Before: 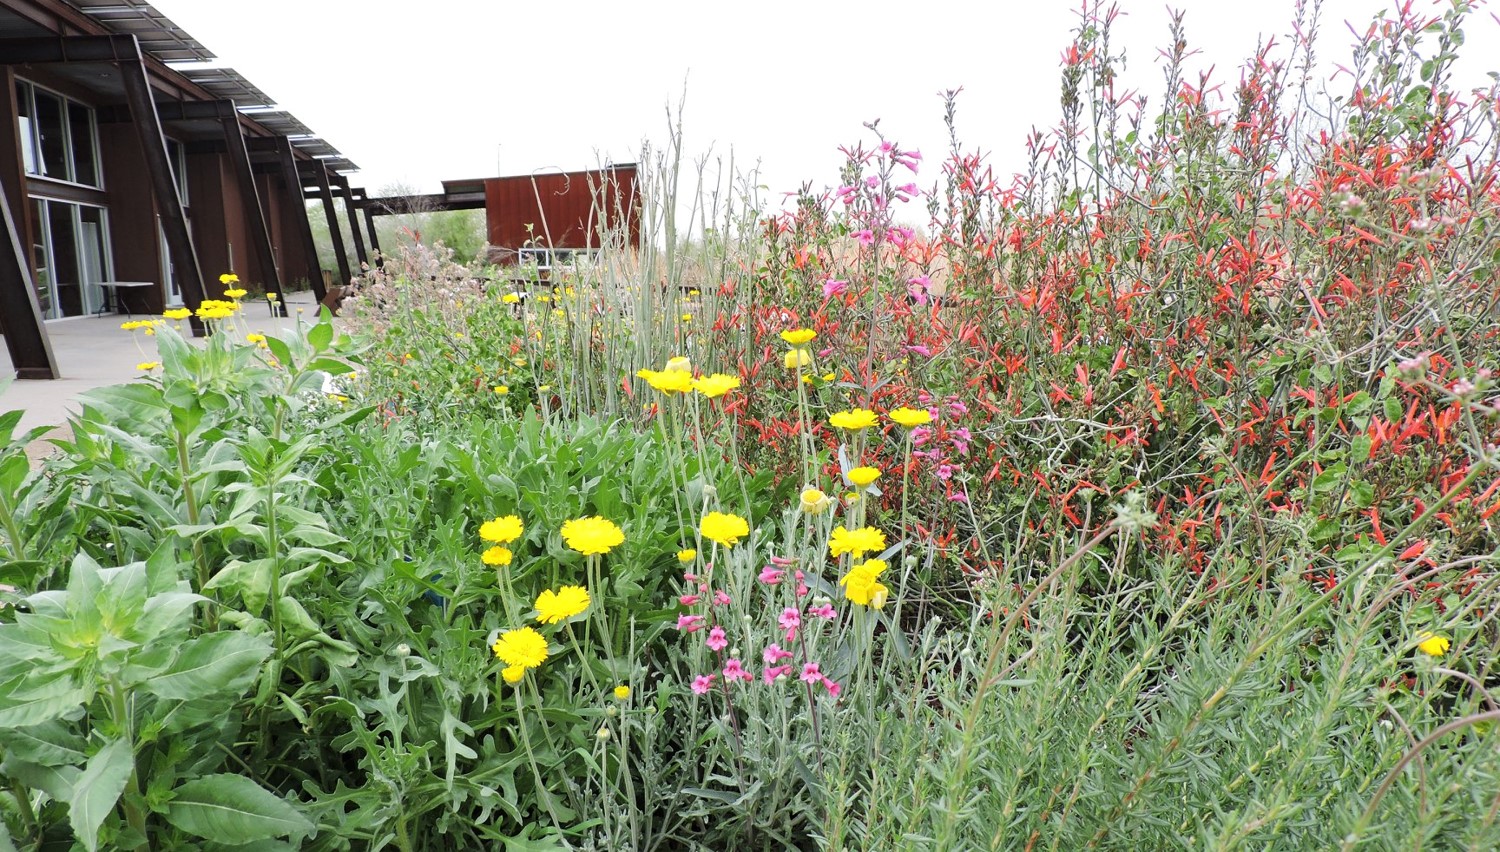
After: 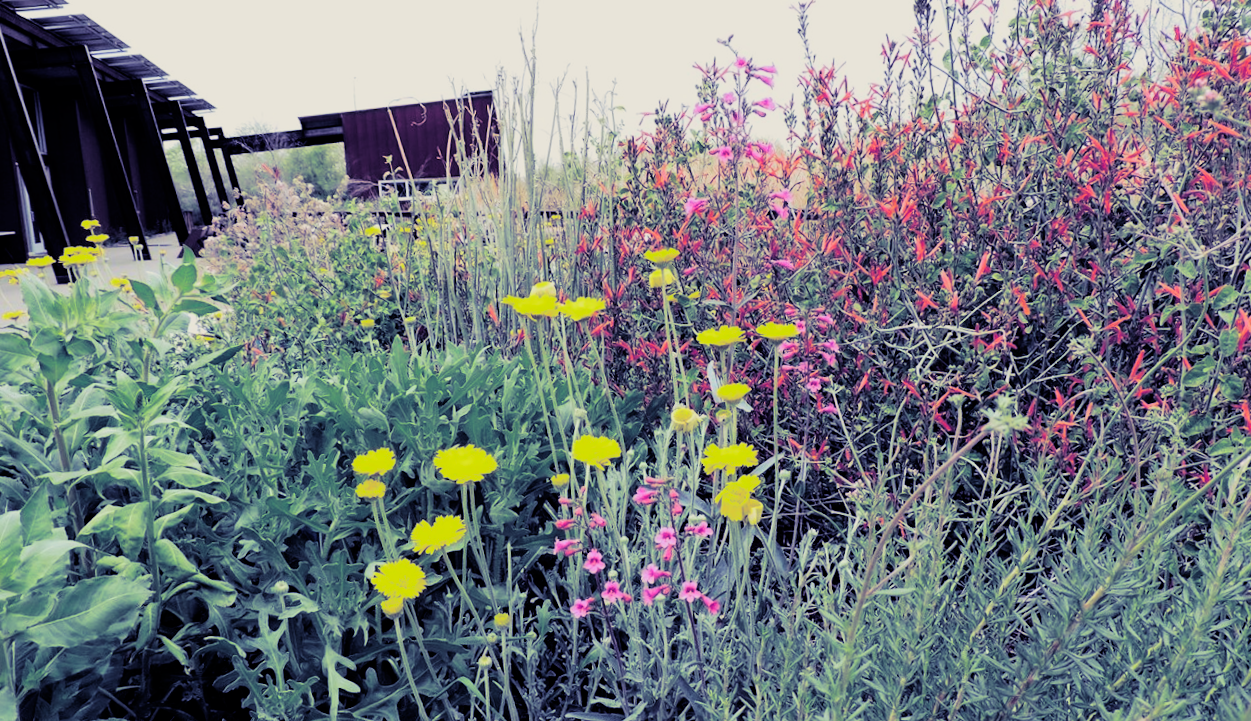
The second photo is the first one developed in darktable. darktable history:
rotate and perspective: rotation -4.57°, crop left 0.054, crop right 0.944, crop top 0.087, crop bottom 0.914
white balance: red 0.986, blue 1.01
crop and rotate: angle -1.96°, left 3.097%, top 4.154%, right 1.586%, bottom 0.529%
contrast brightness saturation: brightness -0.02, saturation 0.35
color correction: highlights b* 3
filmic rgb: black relative exposure -5 EV, hardness 2.88, contrast 1.3
split-toning: shadows › hue 242.67°, shadows › saturation 0.733, highlights › hue 45.33°, highlights › saturation 0.667, balance -53.304, compress 21.15%
